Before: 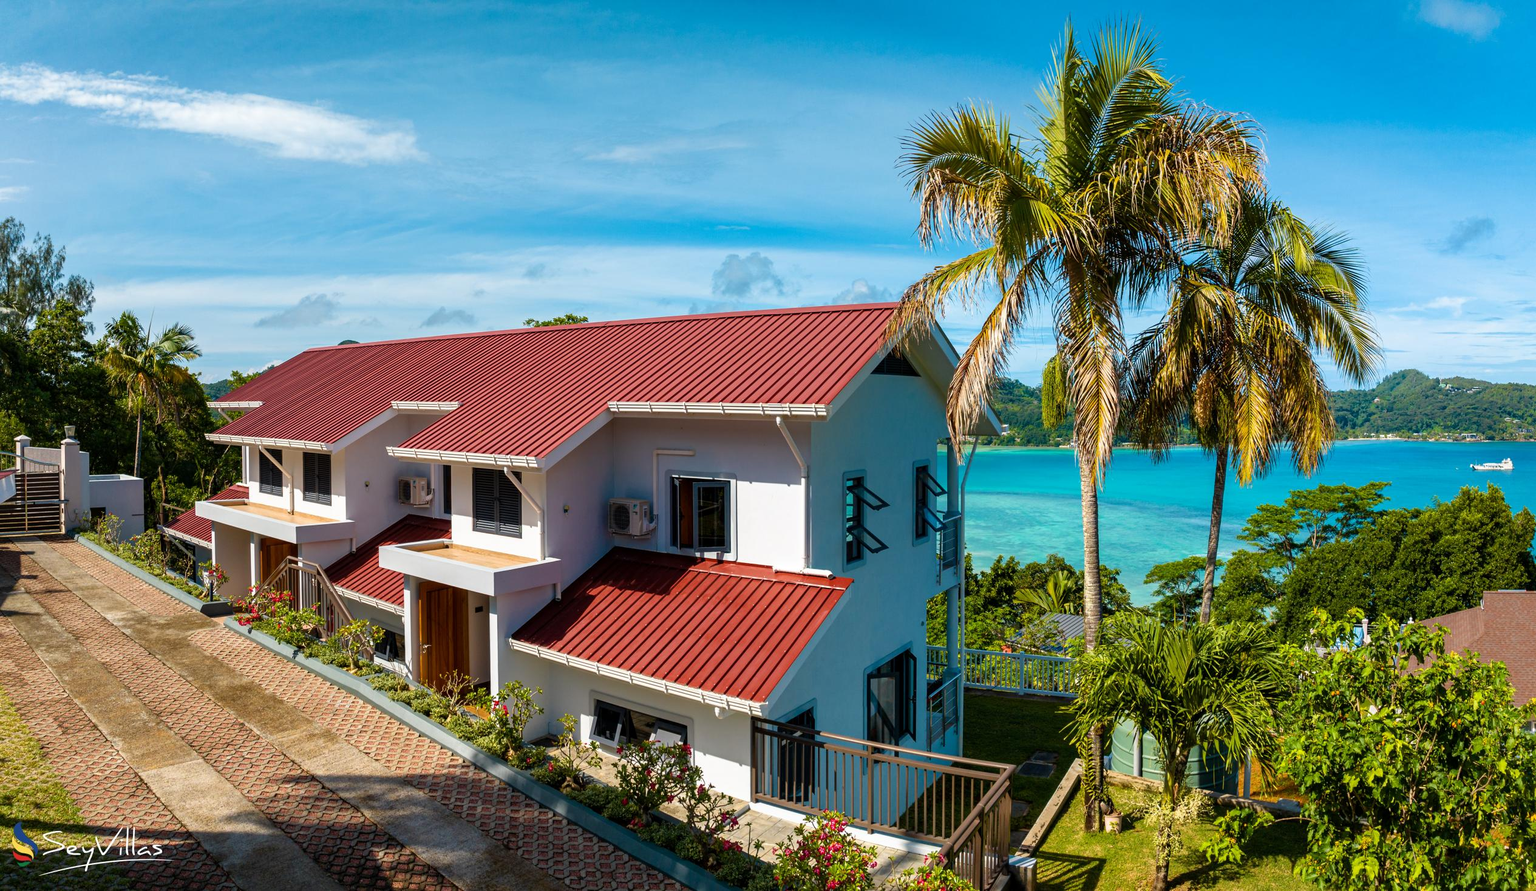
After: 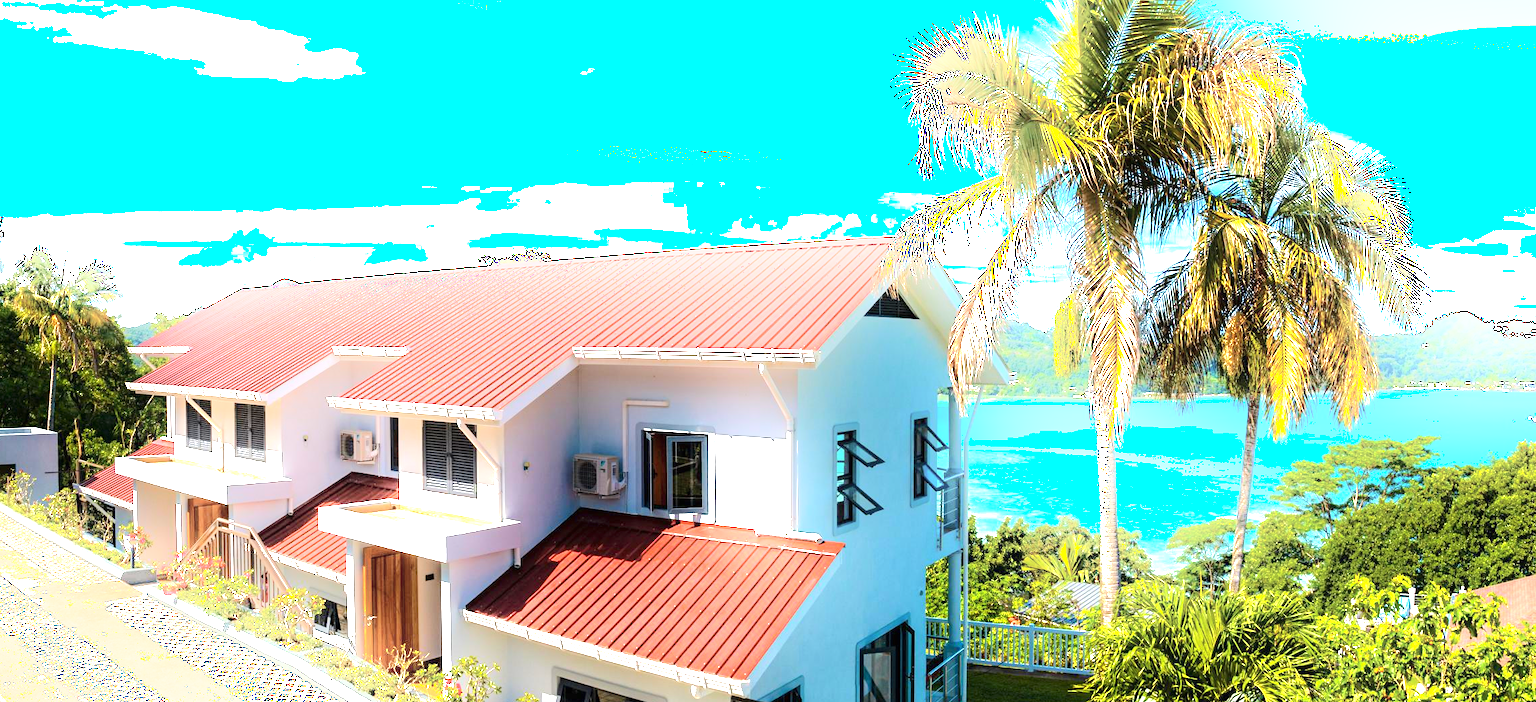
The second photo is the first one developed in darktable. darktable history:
exposure: black level correction 0, exposure 1.513 EV, compensate exposure bias true, compensate highlight preservation false
shadows and highlights: shadows -21.77, highlights 99.78, soften with gaussian
crop: left 5.971%, top 9.971%, right 3.8%, bottom 18.889%
